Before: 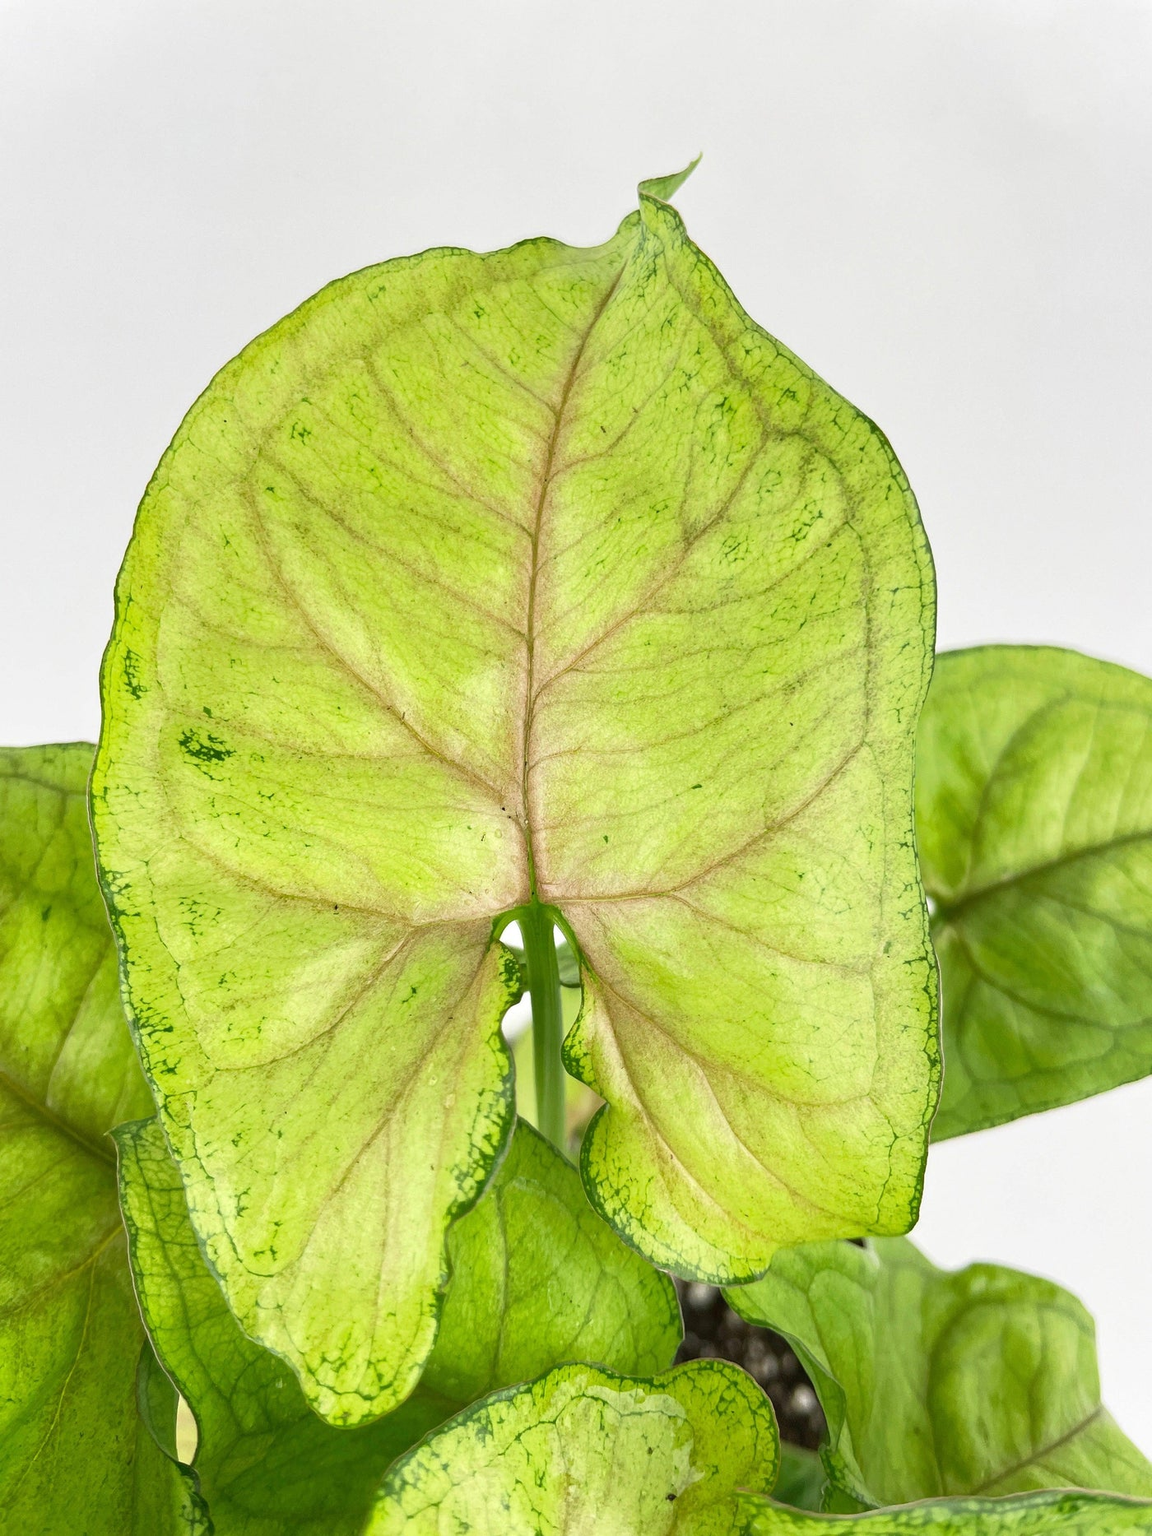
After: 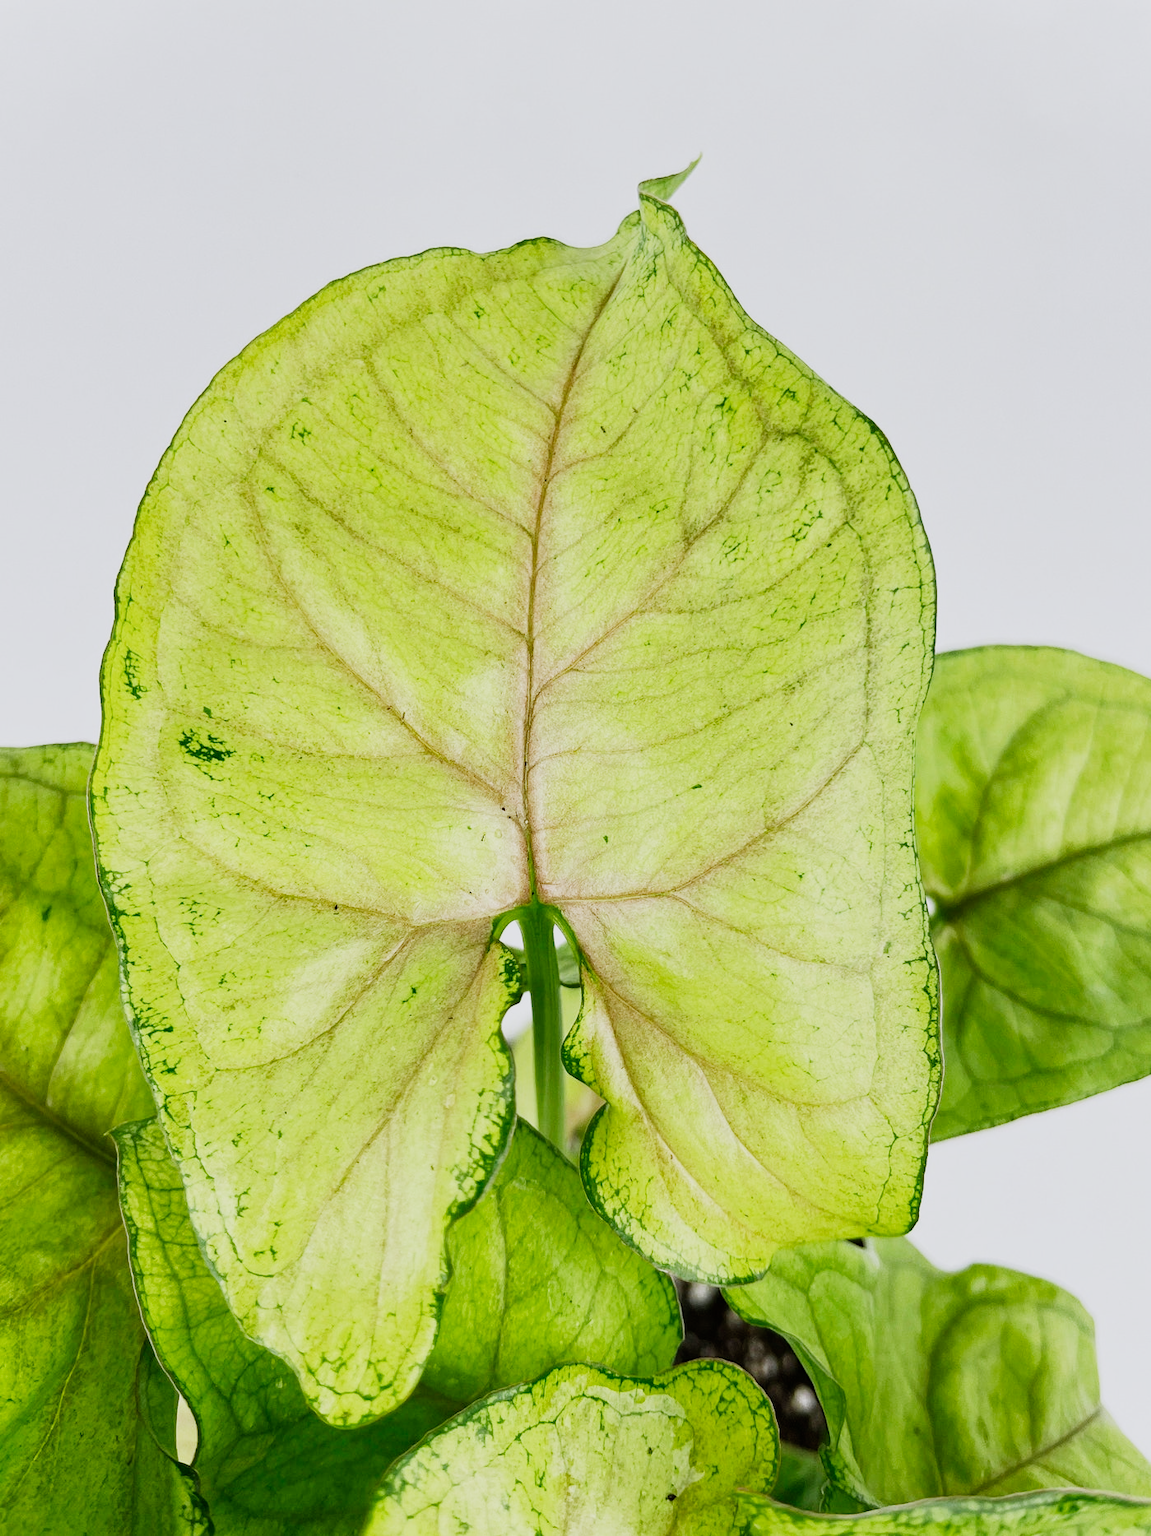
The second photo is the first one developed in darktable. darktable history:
white balance: red 0.984, blue 1.059
sigmoid: contrast 1.7, skew -0.2, preserve hue 0%, red attenuation 0.1, red rotation 0.035, green attenuation 0.1, green rotation -0.017, blue attenuation 0.15, blue rotation -0.052, base primaries Rec2020
